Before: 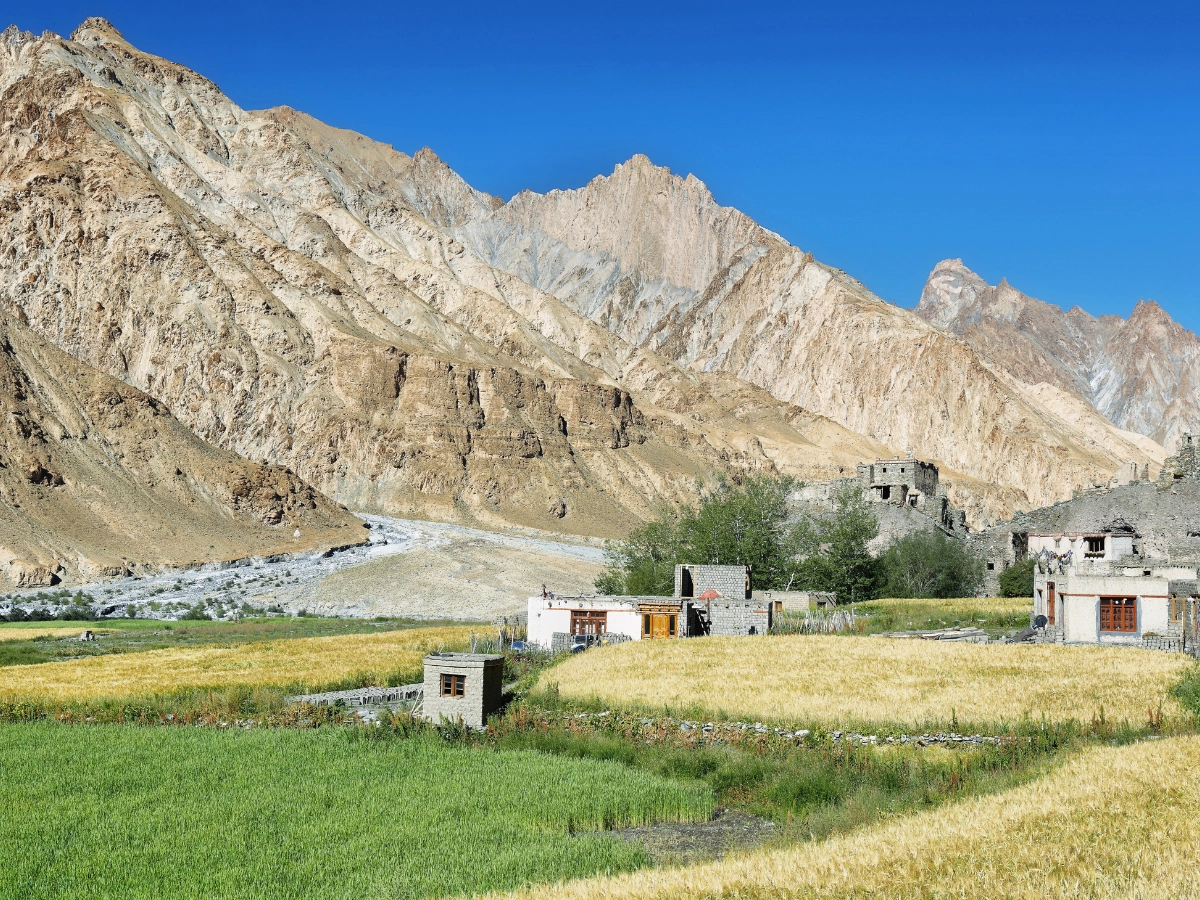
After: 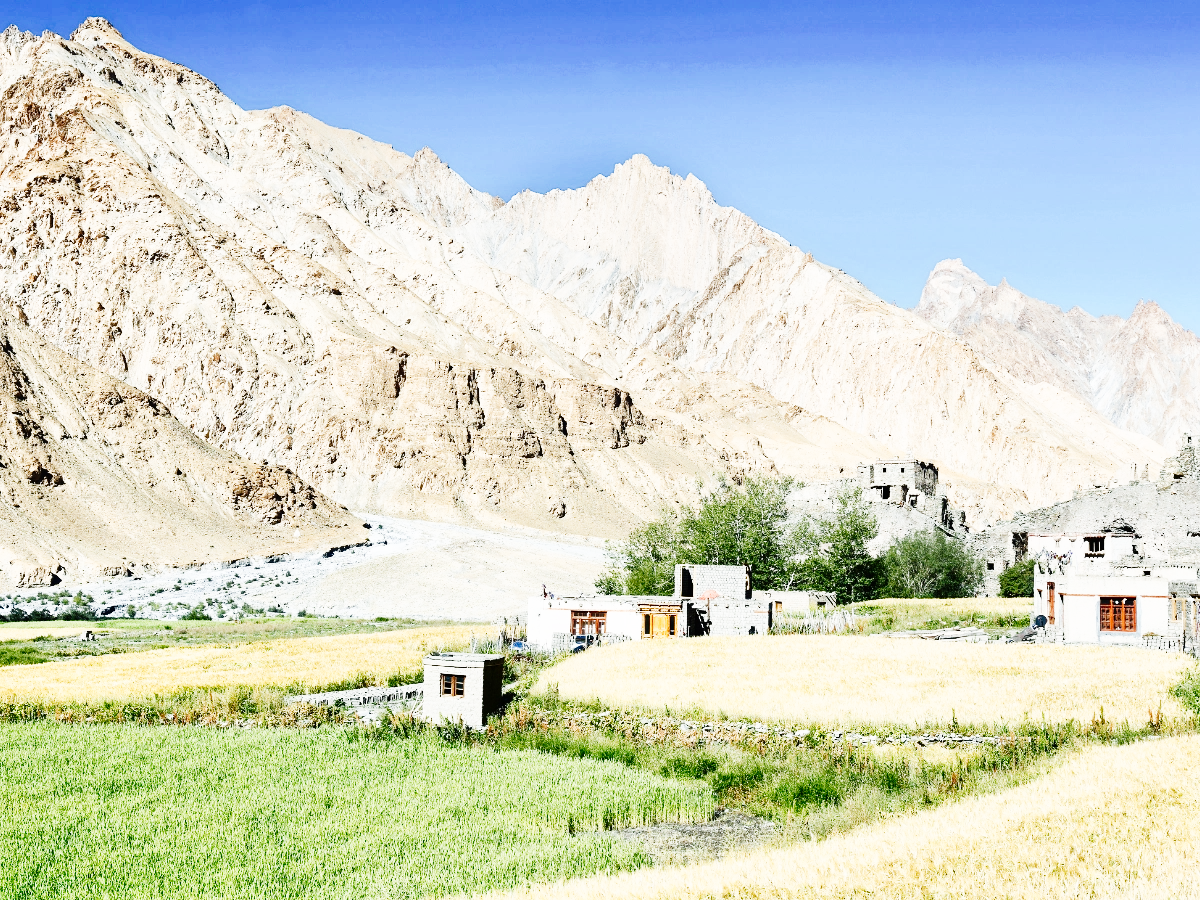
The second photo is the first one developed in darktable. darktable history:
contrast brightness saturation: contrast 0.287
tone curve: curves: ch0 [(0, 0) (0.084, 0.074) (0.2, 0.297) (0.363, 0.591) (0.495, 0.765) (0.68, 0.901) (0.851, 0.967) (1, 1)], preserve colors none
